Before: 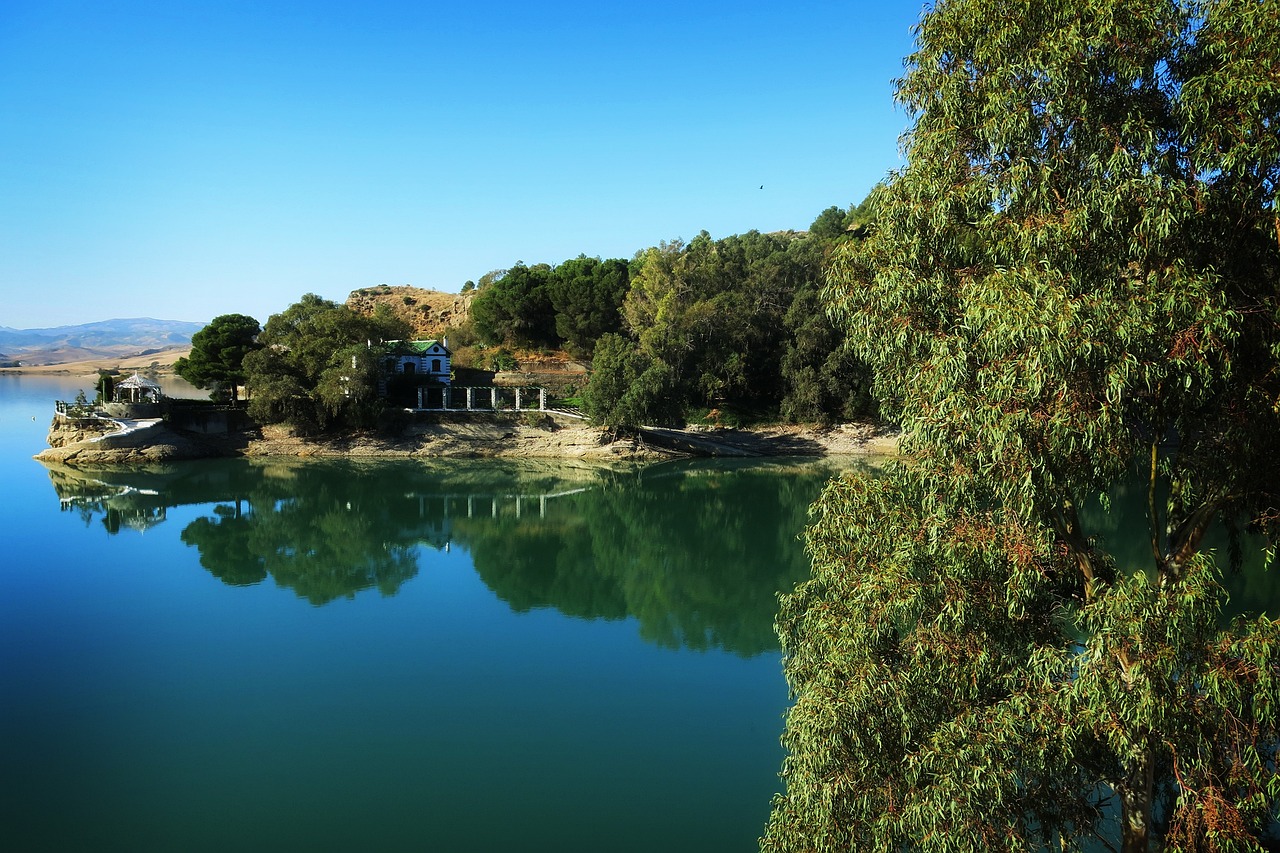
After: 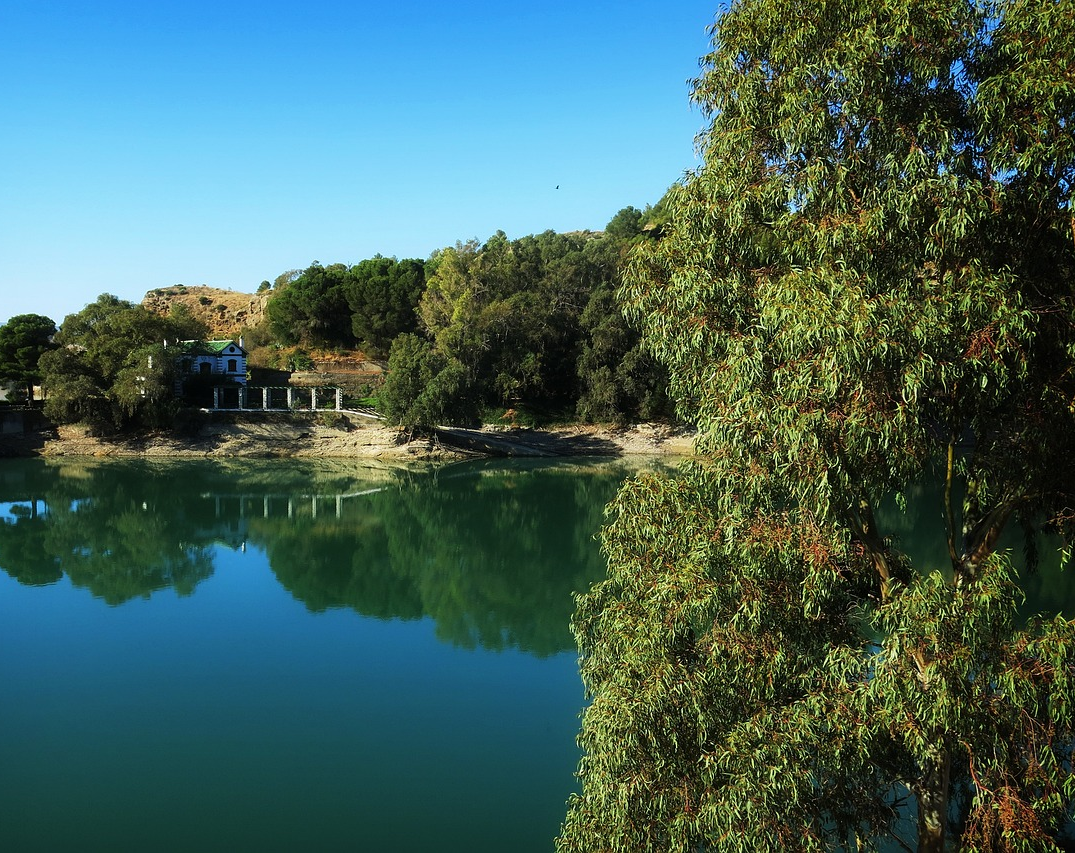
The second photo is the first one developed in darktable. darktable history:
crop: left 15.966%
